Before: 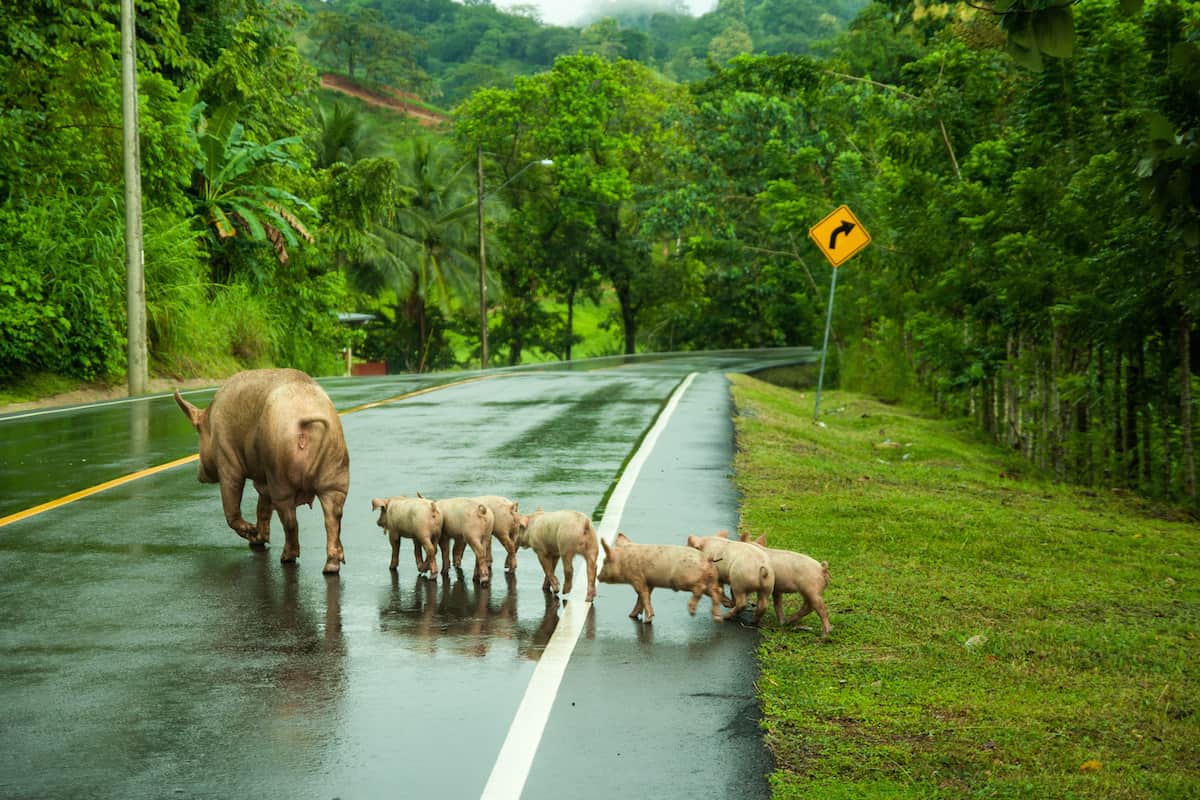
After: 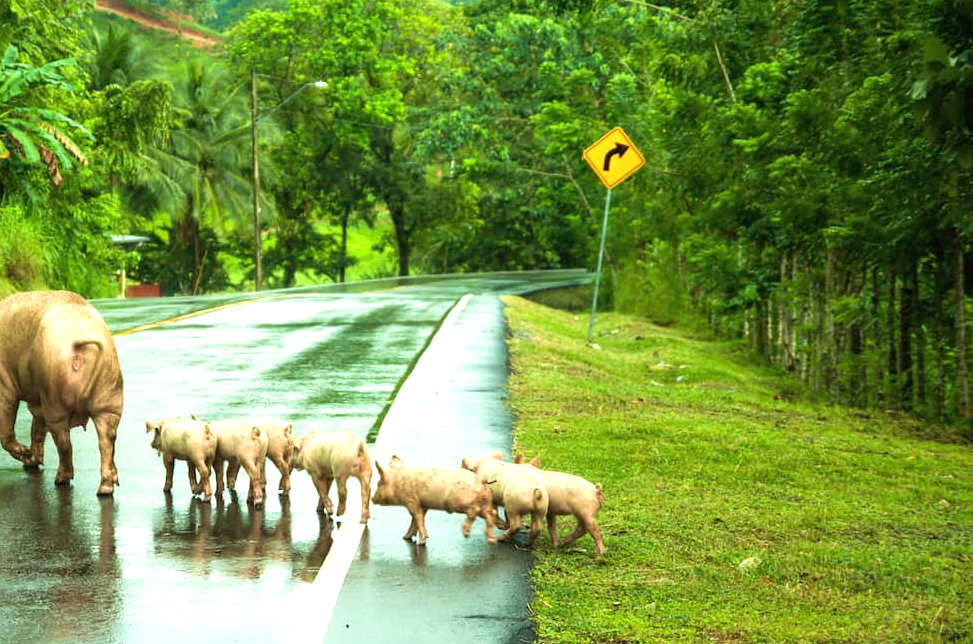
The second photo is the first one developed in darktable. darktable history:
crop: left 18.859%, top 9.829%, bottom 9.666%
velvia: on, module defaults
exposure: black level correction 0, exposure 0.897 EV, compensate highlight preservation false
